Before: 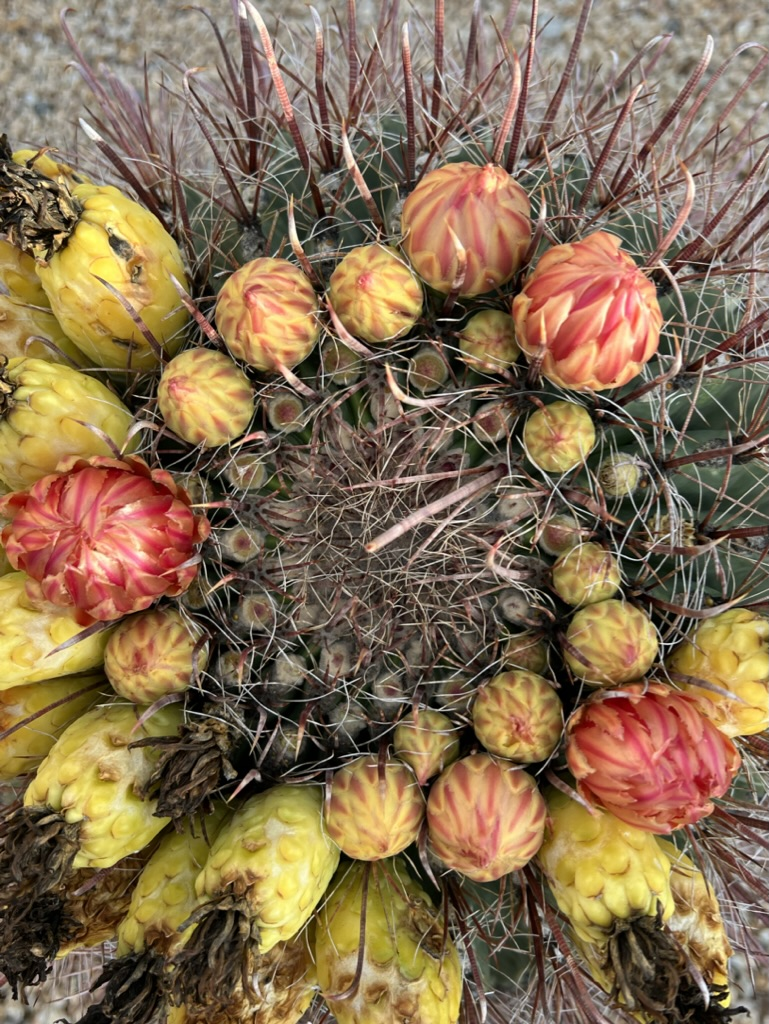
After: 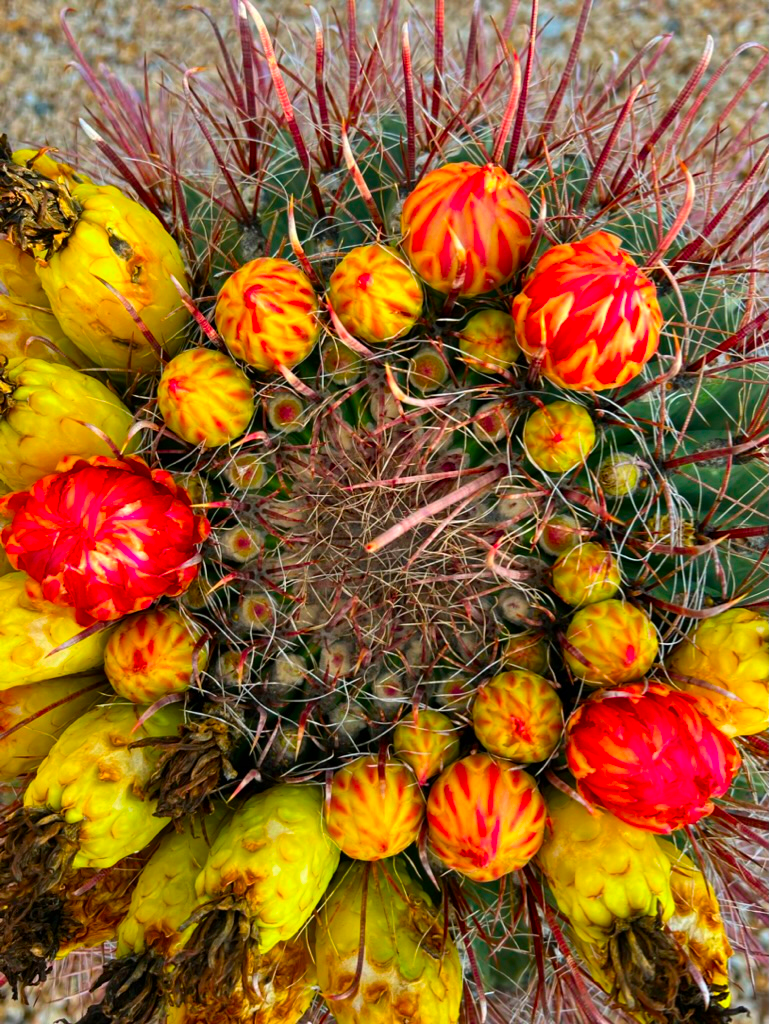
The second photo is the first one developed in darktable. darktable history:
color balance rgb: perceptual saturation grading › global saturation 30%, global vibrance 20%
color contrast: green-magenta contrast 1.69, blue-yellow contrast 1.49
